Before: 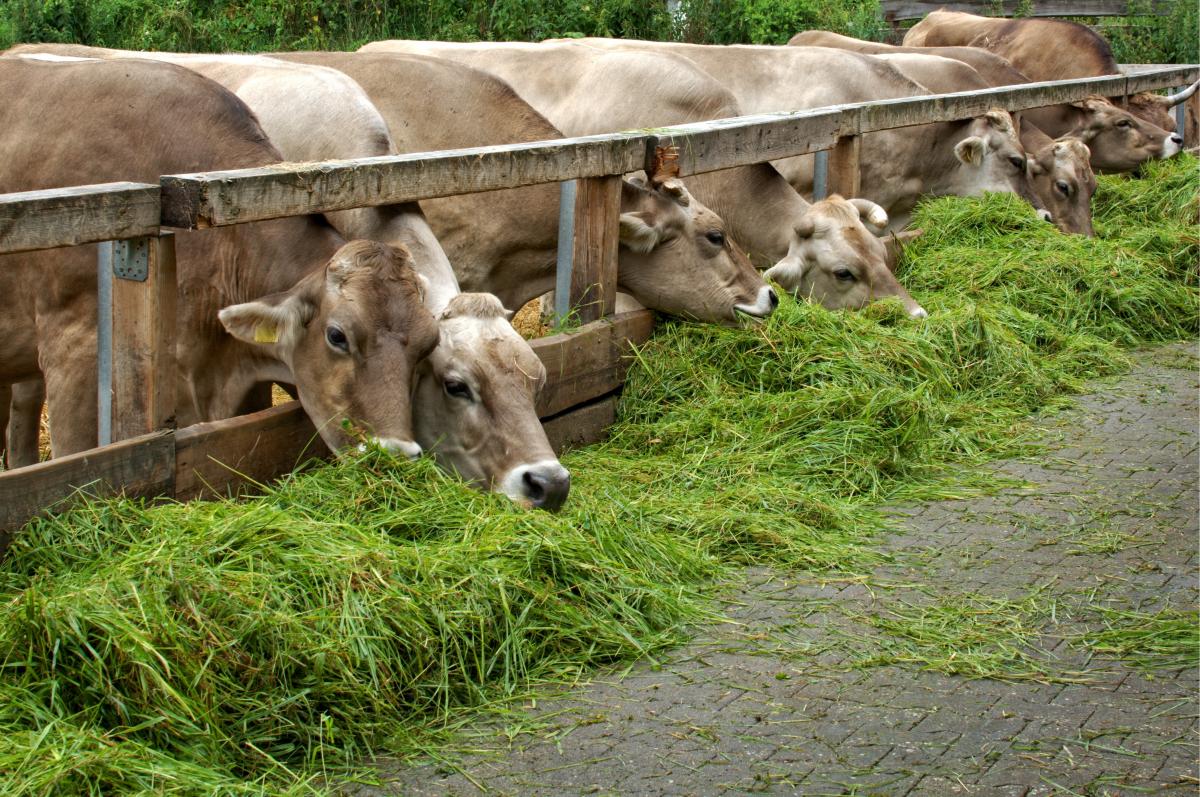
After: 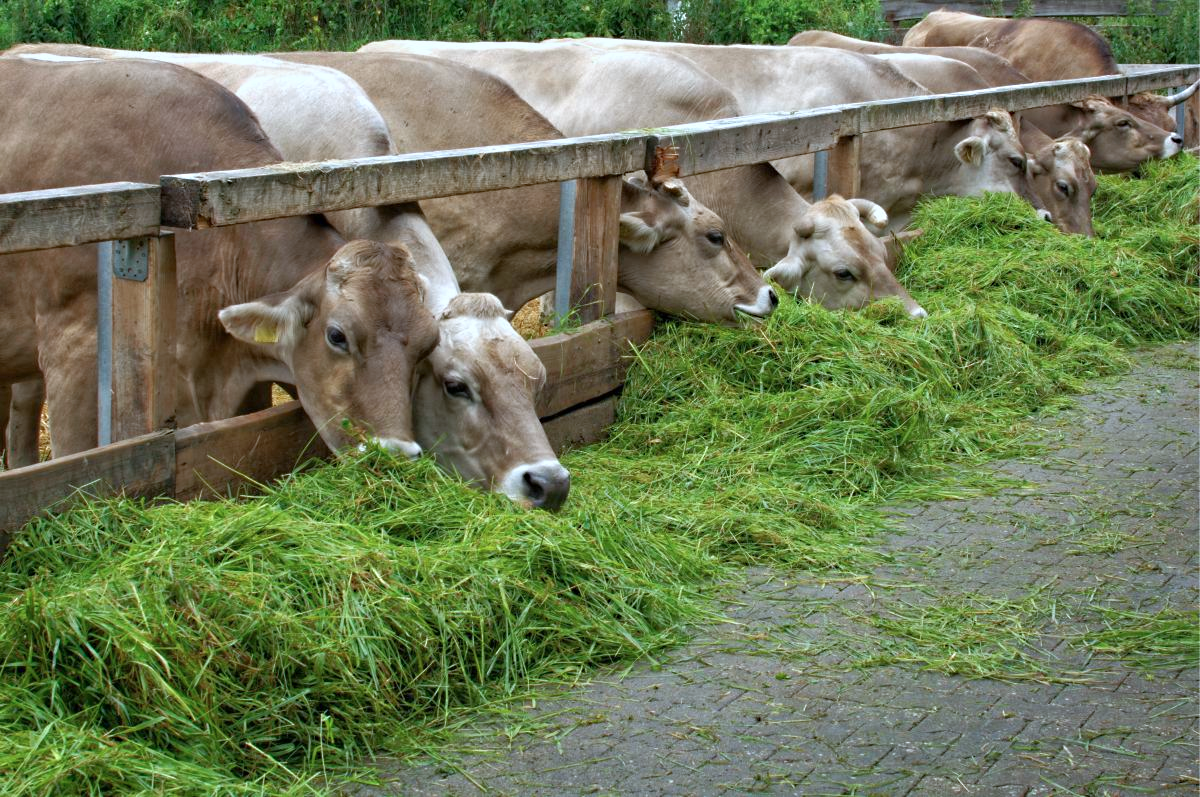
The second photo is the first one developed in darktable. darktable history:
color calibration: x 0.37, y 0.382, temperature 4313.32 K
sharpen: radius 5.325, amount 0.312, threshold 26.433
rgb curve: curves: ch0 [(0, 0) (0.053, 0.068) (0.122, 0.128) (1, 1)]
